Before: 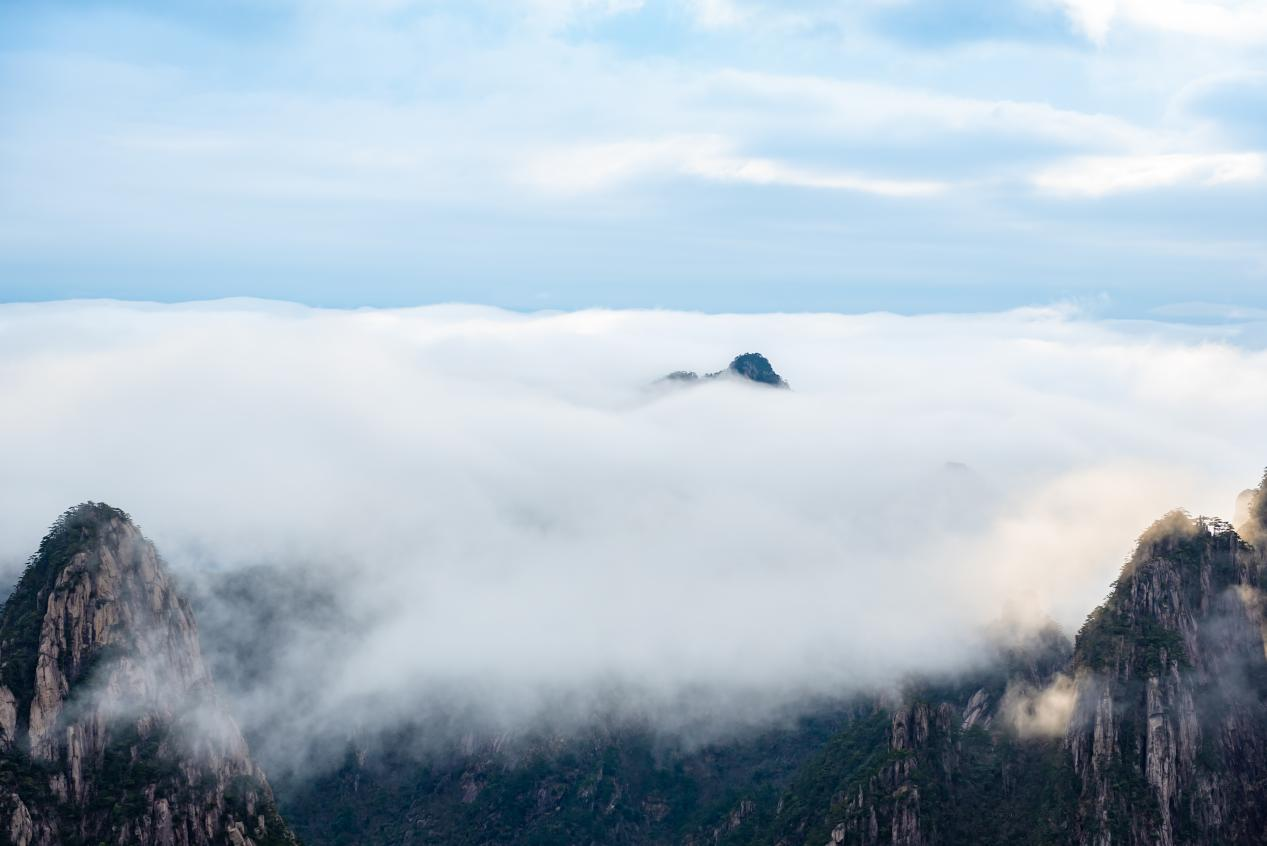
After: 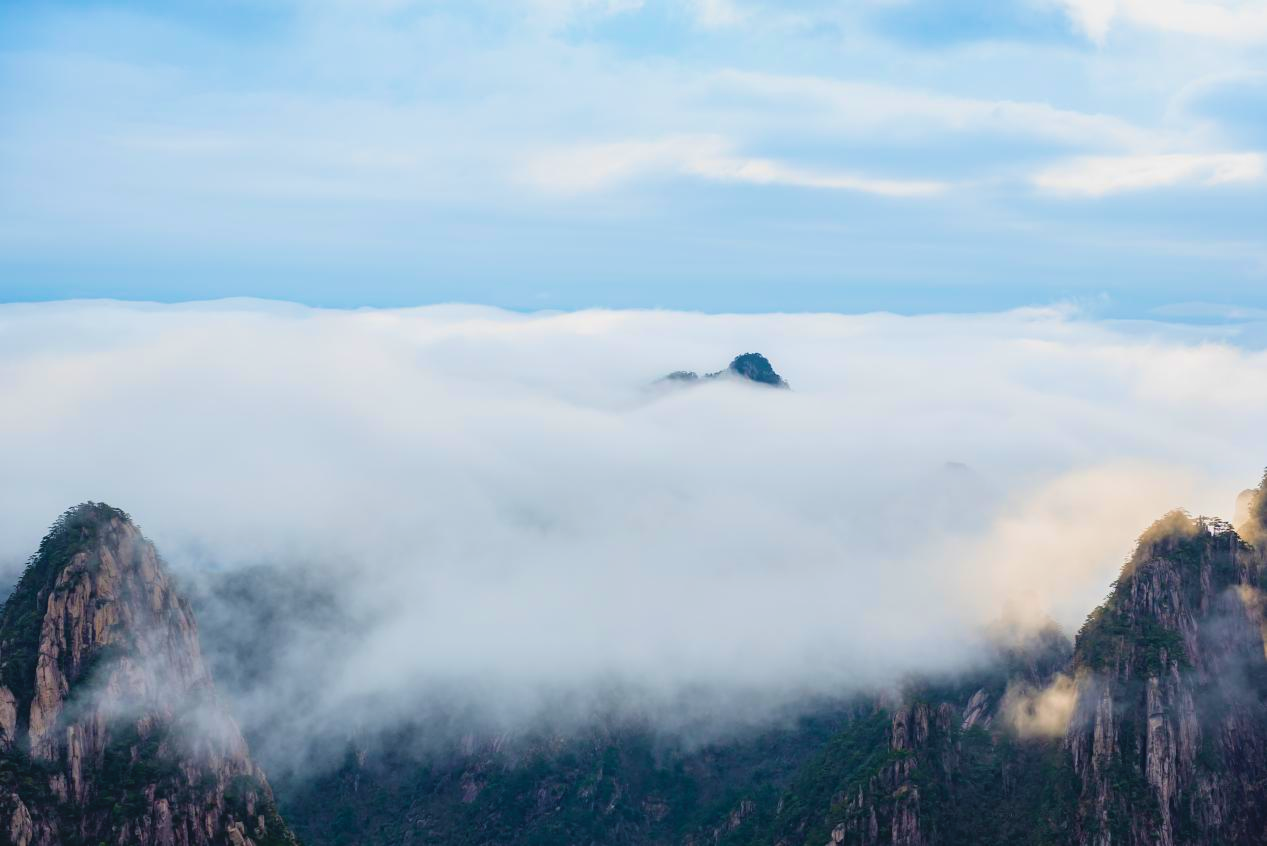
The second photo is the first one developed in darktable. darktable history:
velvia: strength 44.67%
contrast brightness saturation: contrast -0.111
